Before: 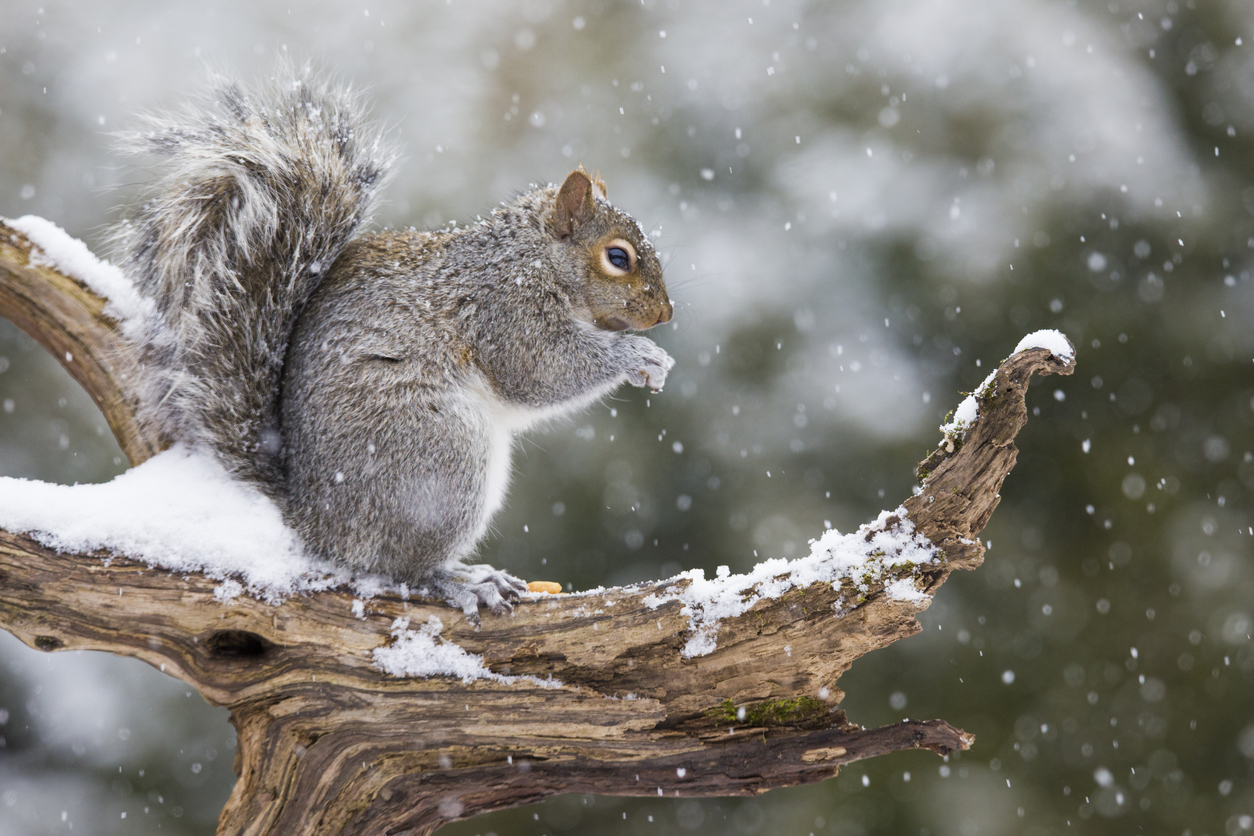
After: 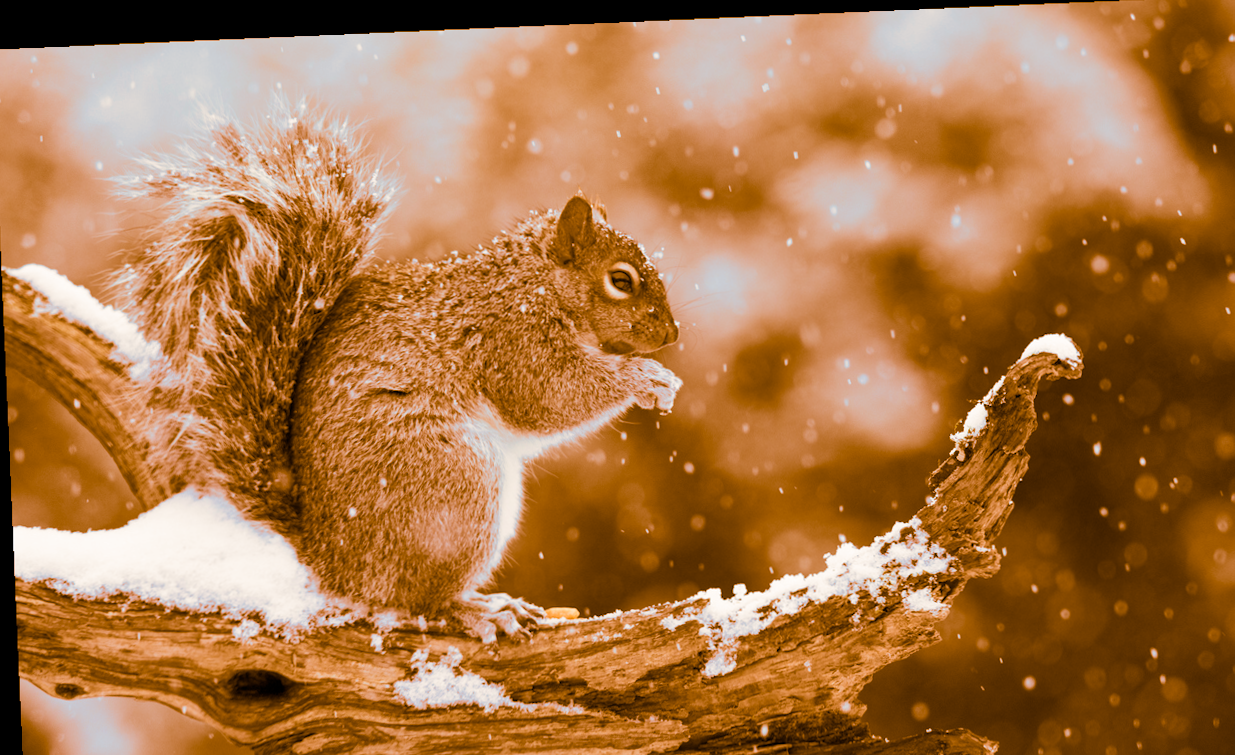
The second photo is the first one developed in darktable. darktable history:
crop and rotate: angle 0.2°, left 0.275%, right 3.127%, bottom 14.18%
rotate and perspective: rotation -2.29°, automatic cropping off
split-toning: shadows › hue 26°, shadows › saturation 0.92, highlights › hue 40°, highlights › saturation 0.92, balance -63, compress 0%
shadows and highlights: shadows 24.5, highlights -78.15, soften with gaussian
